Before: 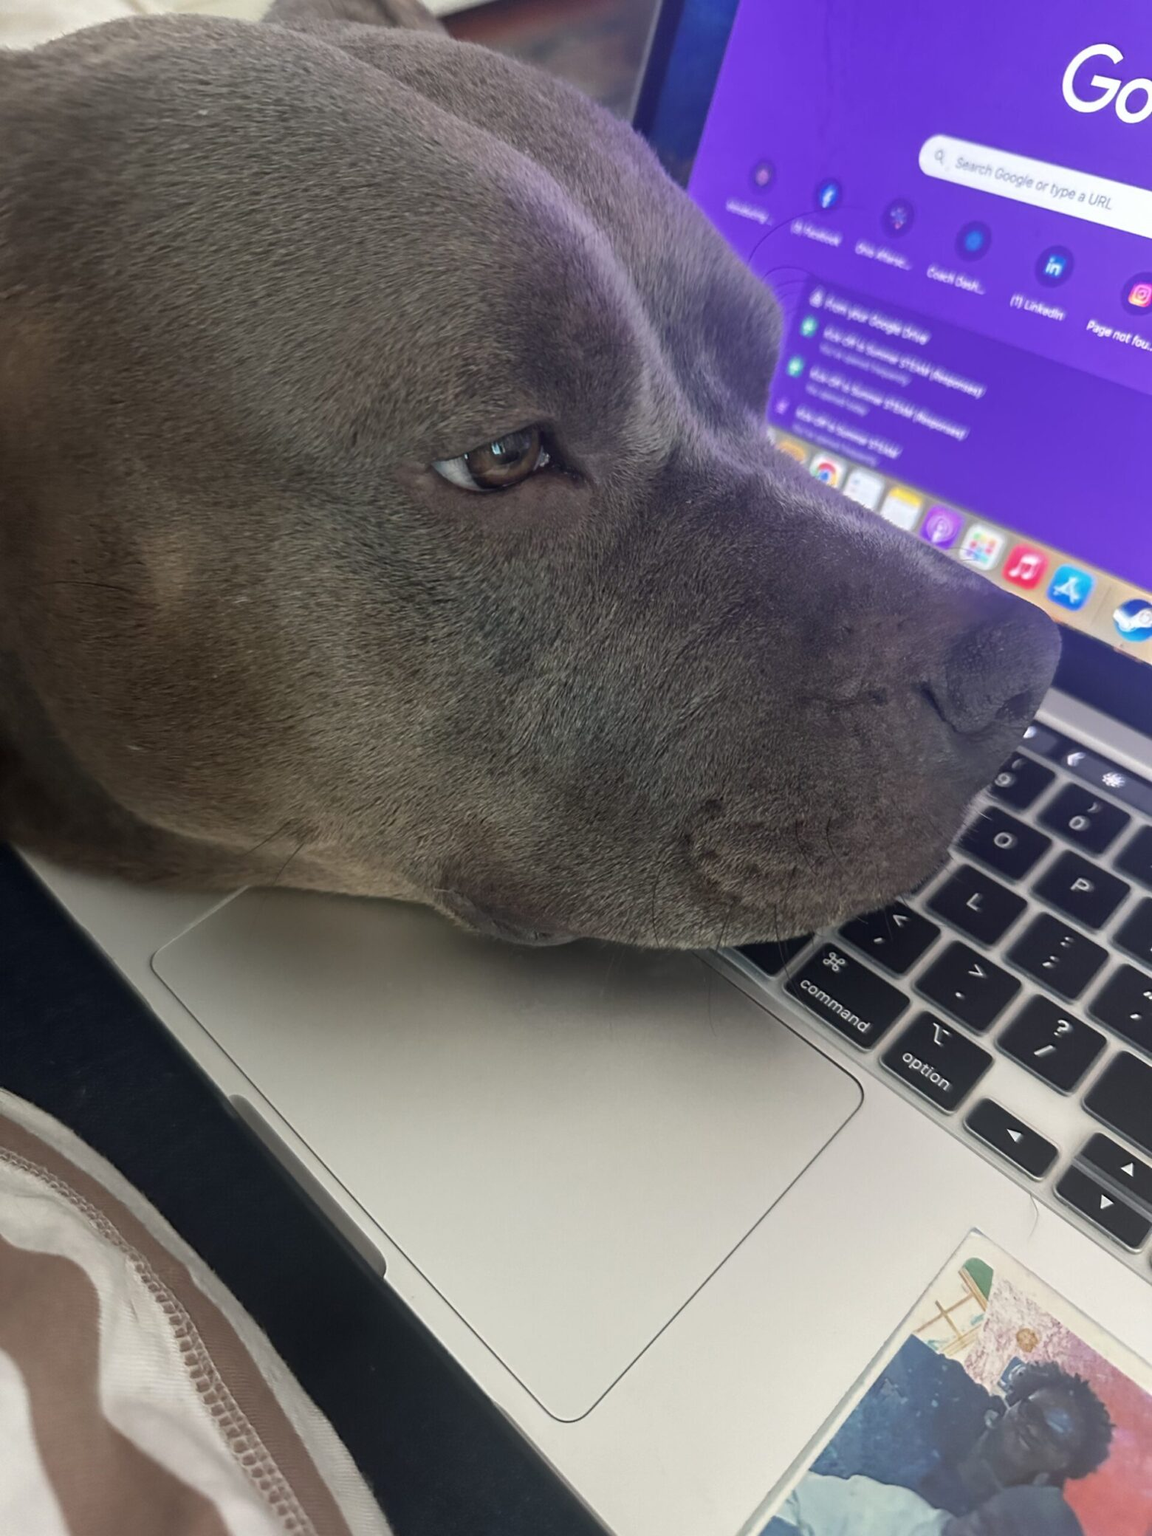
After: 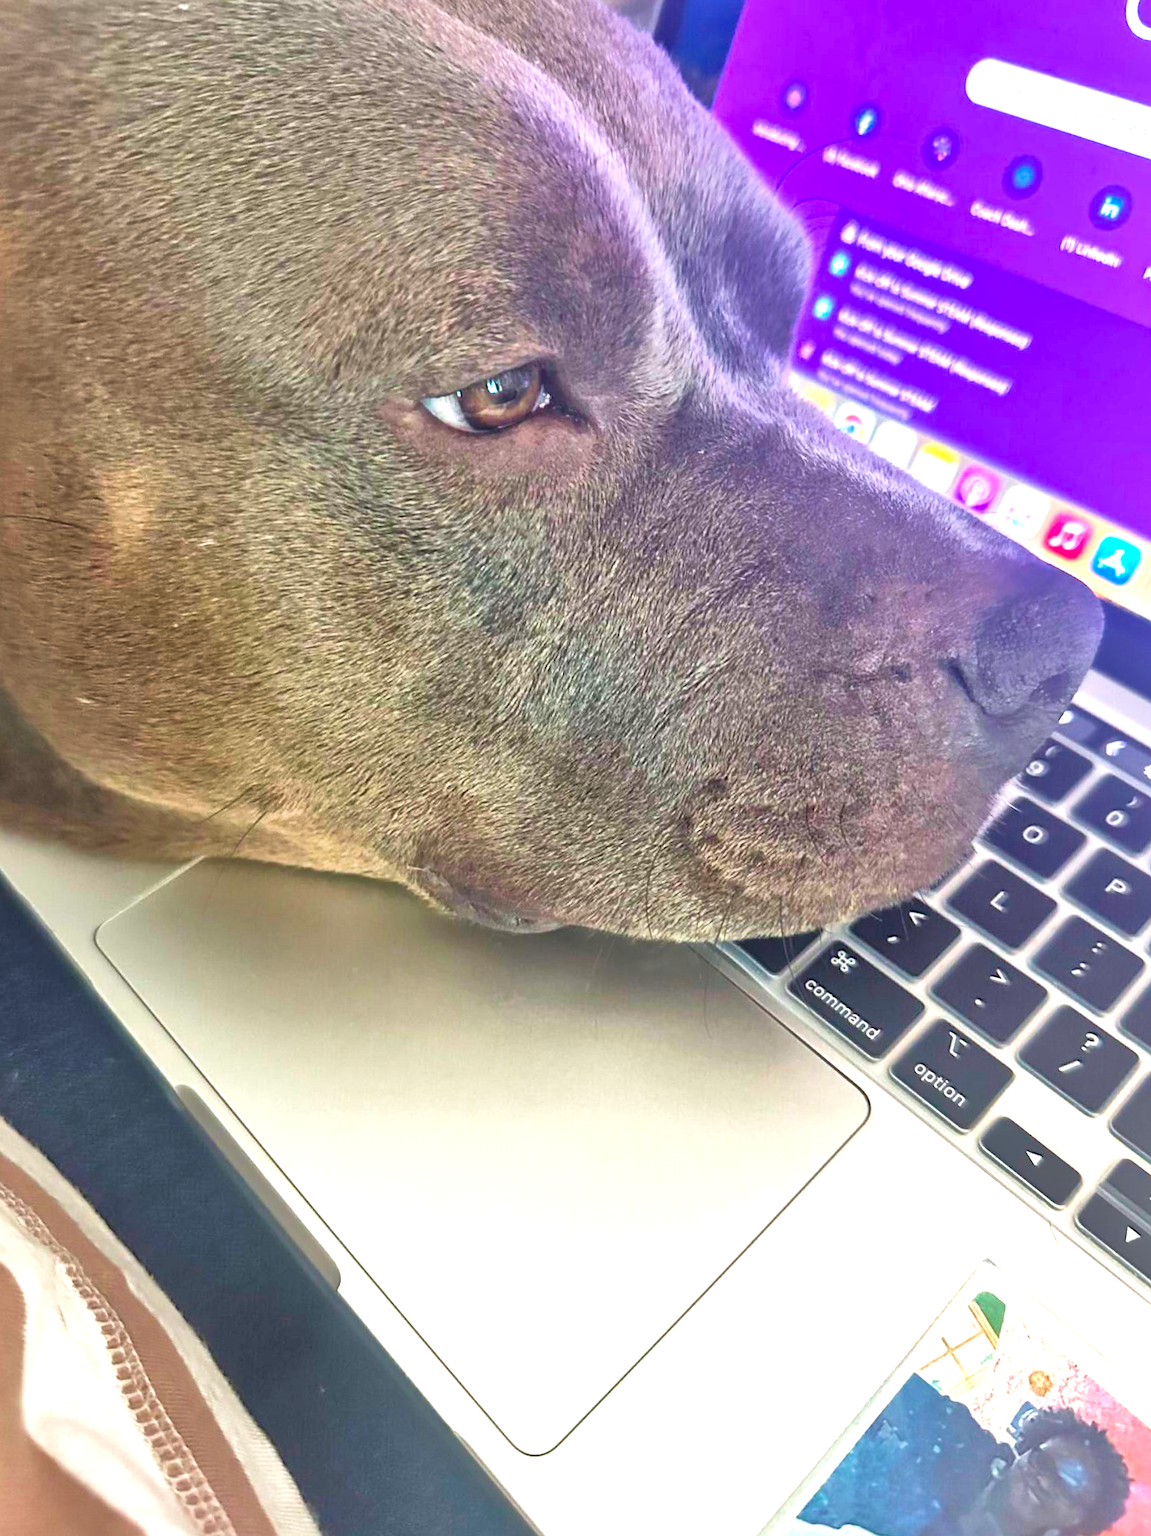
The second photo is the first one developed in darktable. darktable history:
sharpen: radius 0.969, amount 0.604
tone equalizer: -7 EV 0.15 EV, -6 EV 0.6 EV, -5 EV 1.15 EV, -4 EV 1.33 EV, -3 EV 1.15 EV, -2 EV 0.6 EV, -1 EV 0.15 EV, mask exposure compensation -0.5 EV
color balance rgb: perceptual saturation grading › global saturation 25%, global vibrance 20%
exposure: black level correction -0.005, exposure 1.002 EV, compensate highlight preservation false
local contrast: mode bilateral grid, contrast 25, coarseness 60, detail 151%, midtone range 0.2
velvia: on, module defaults
crop and rotate: angle -1.96°, left 3.097%, top 4.154%, right 1.586%, bottom 0.529%
